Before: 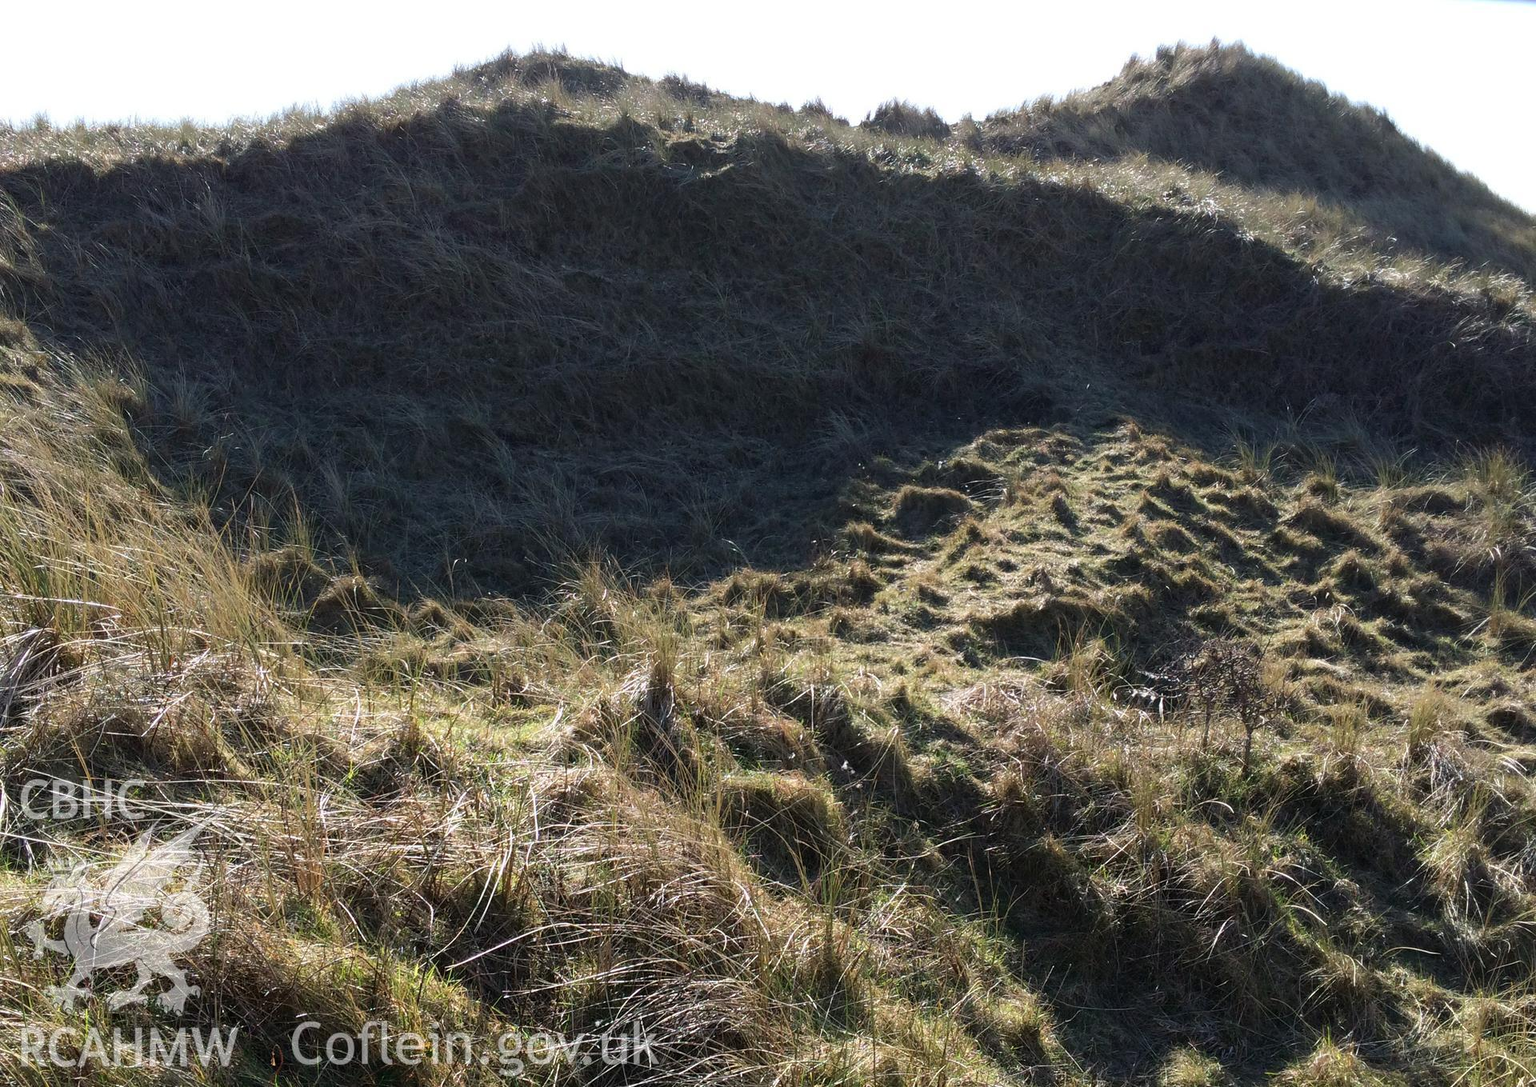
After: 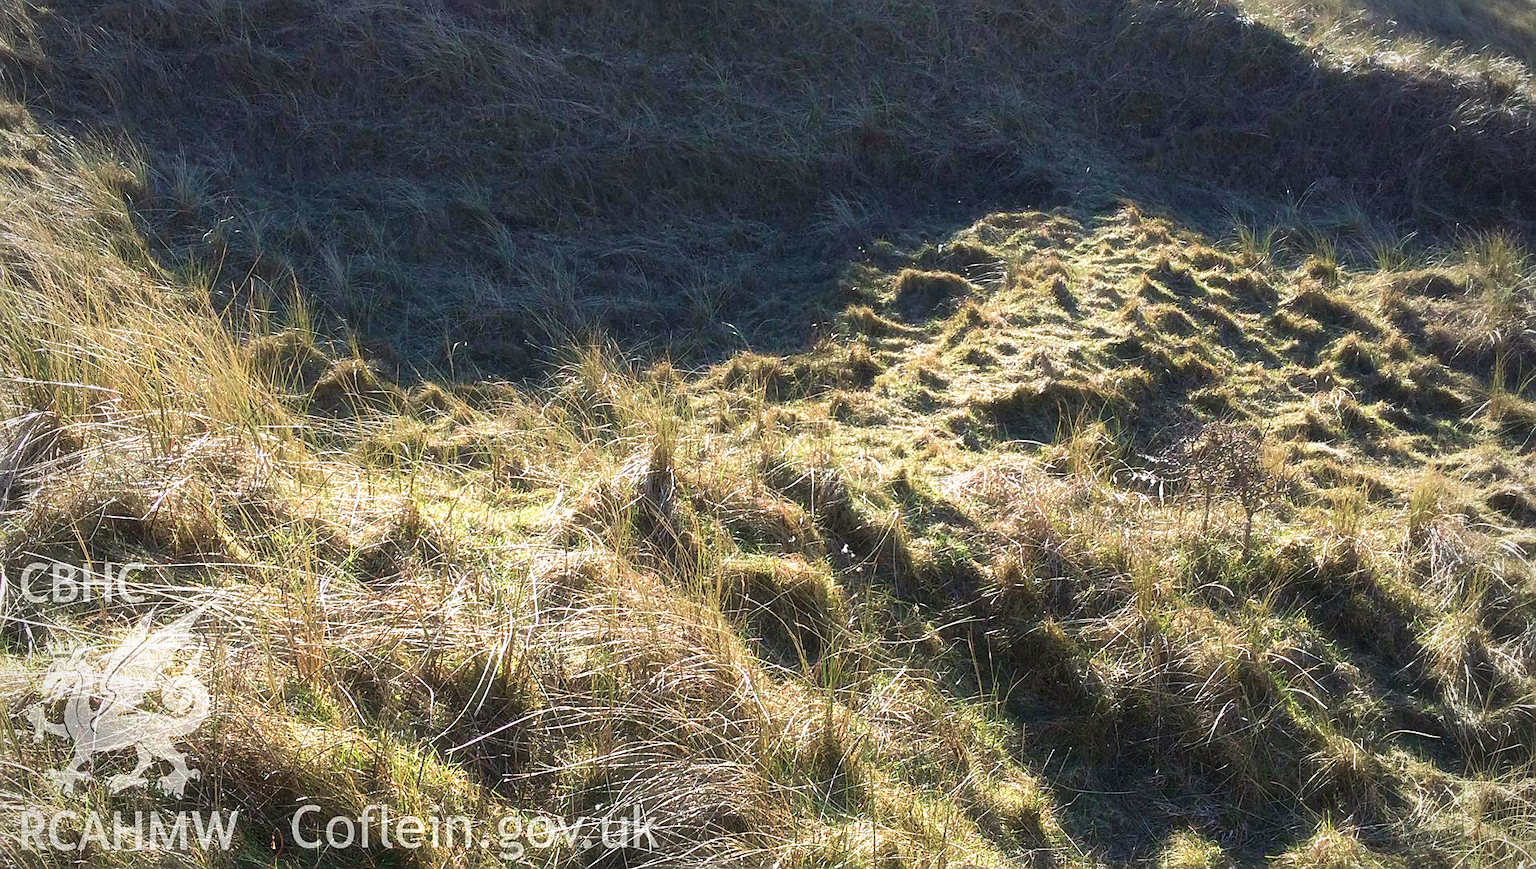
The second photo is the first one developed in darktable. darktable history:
crop and rotate: top 19.998%
sharpen: on, module defaults
tone equalizer: on, module defaults
velvia: strength 45%
exposure: exposure 0.6 EV, compensate highlight preservation false
haze removal: strength -0.09, distance 0.358, compatibility mode true, adaptive false
vignetting: fall-off radius 60.92%
